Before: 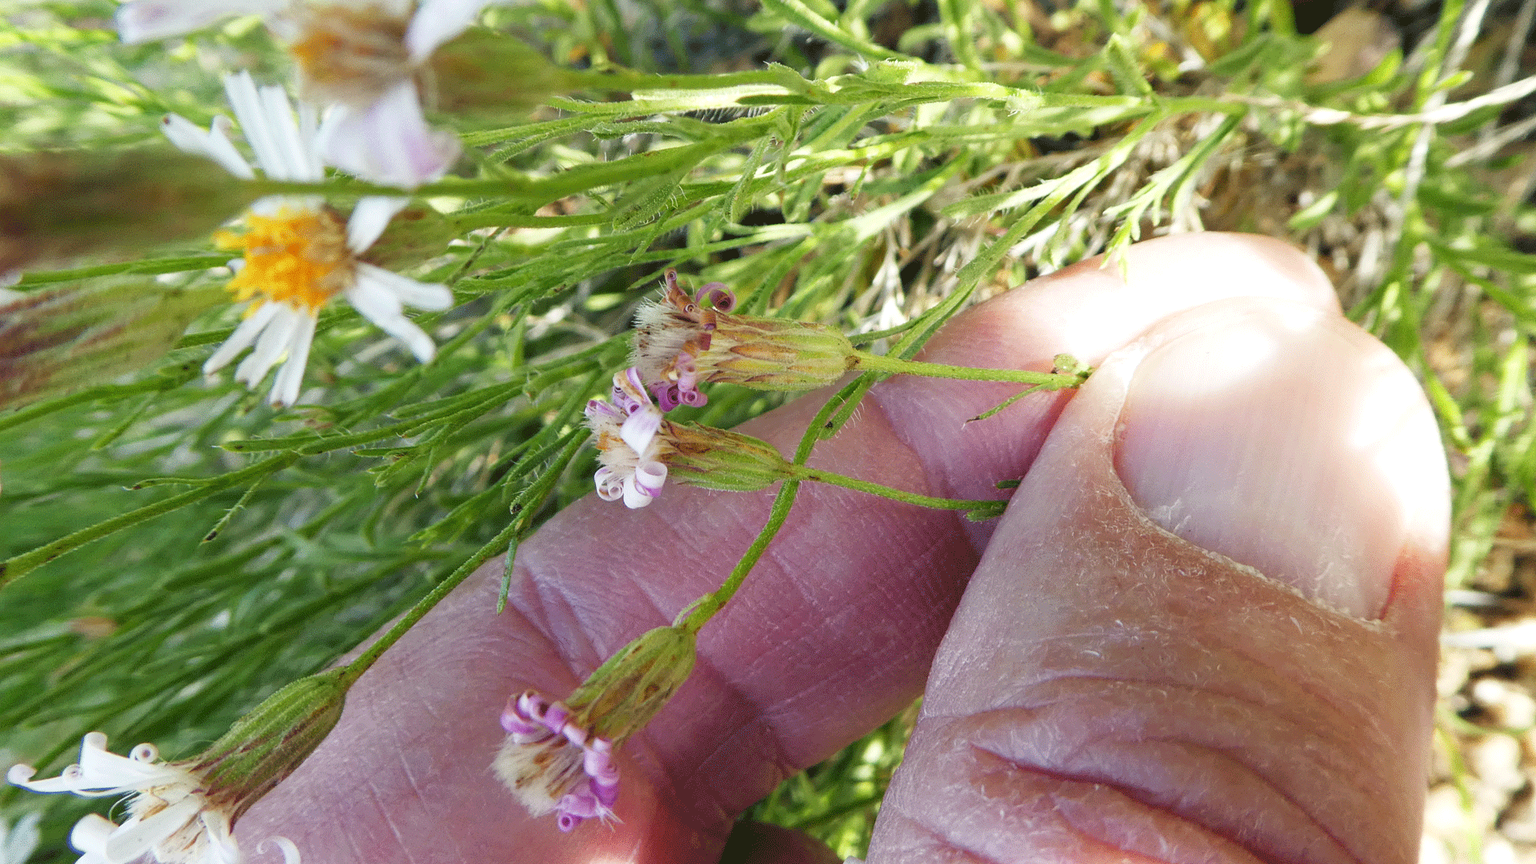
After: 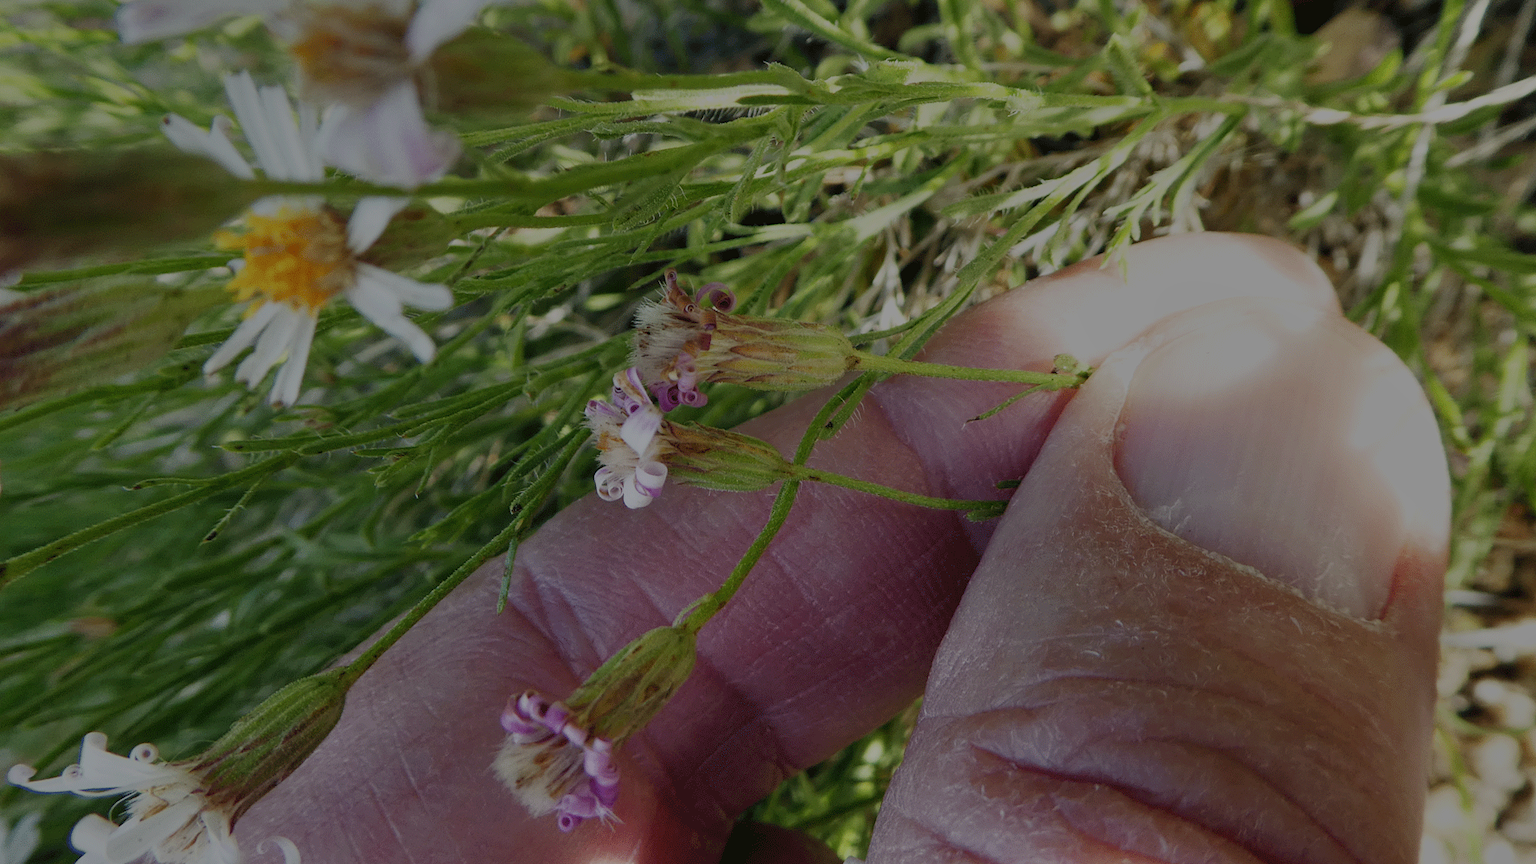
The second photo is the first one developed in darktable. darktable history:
shadows and highlights: radius 264.75, soften with gaussian
exposure: exposure -2.002 EV, compensate highlight preservation false
